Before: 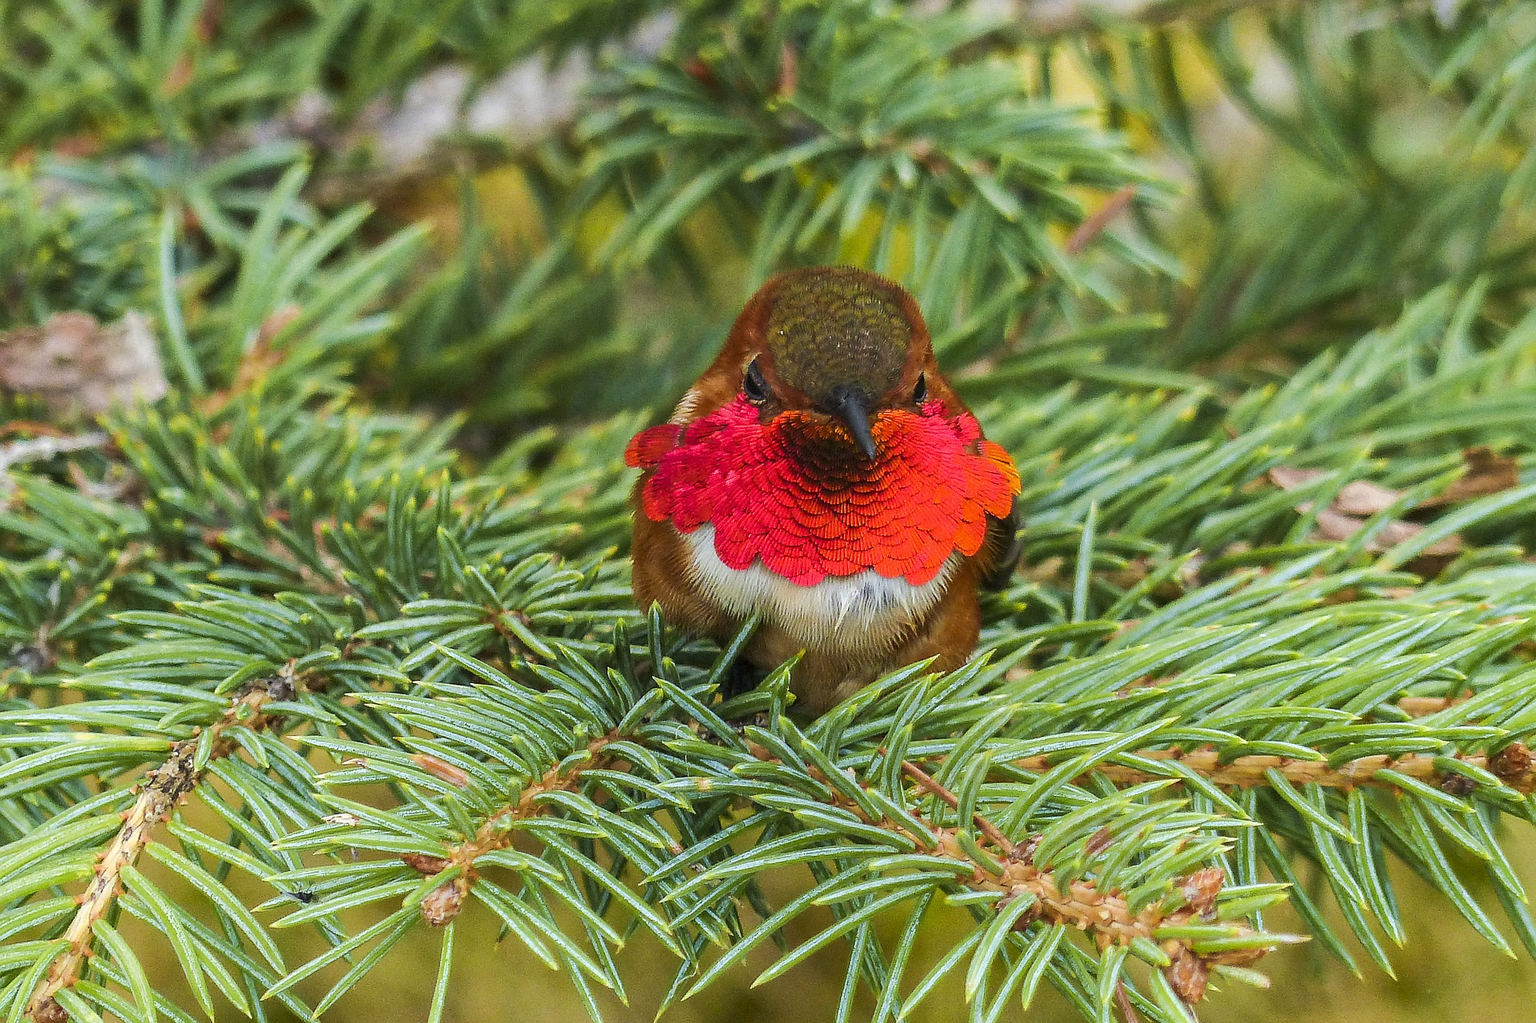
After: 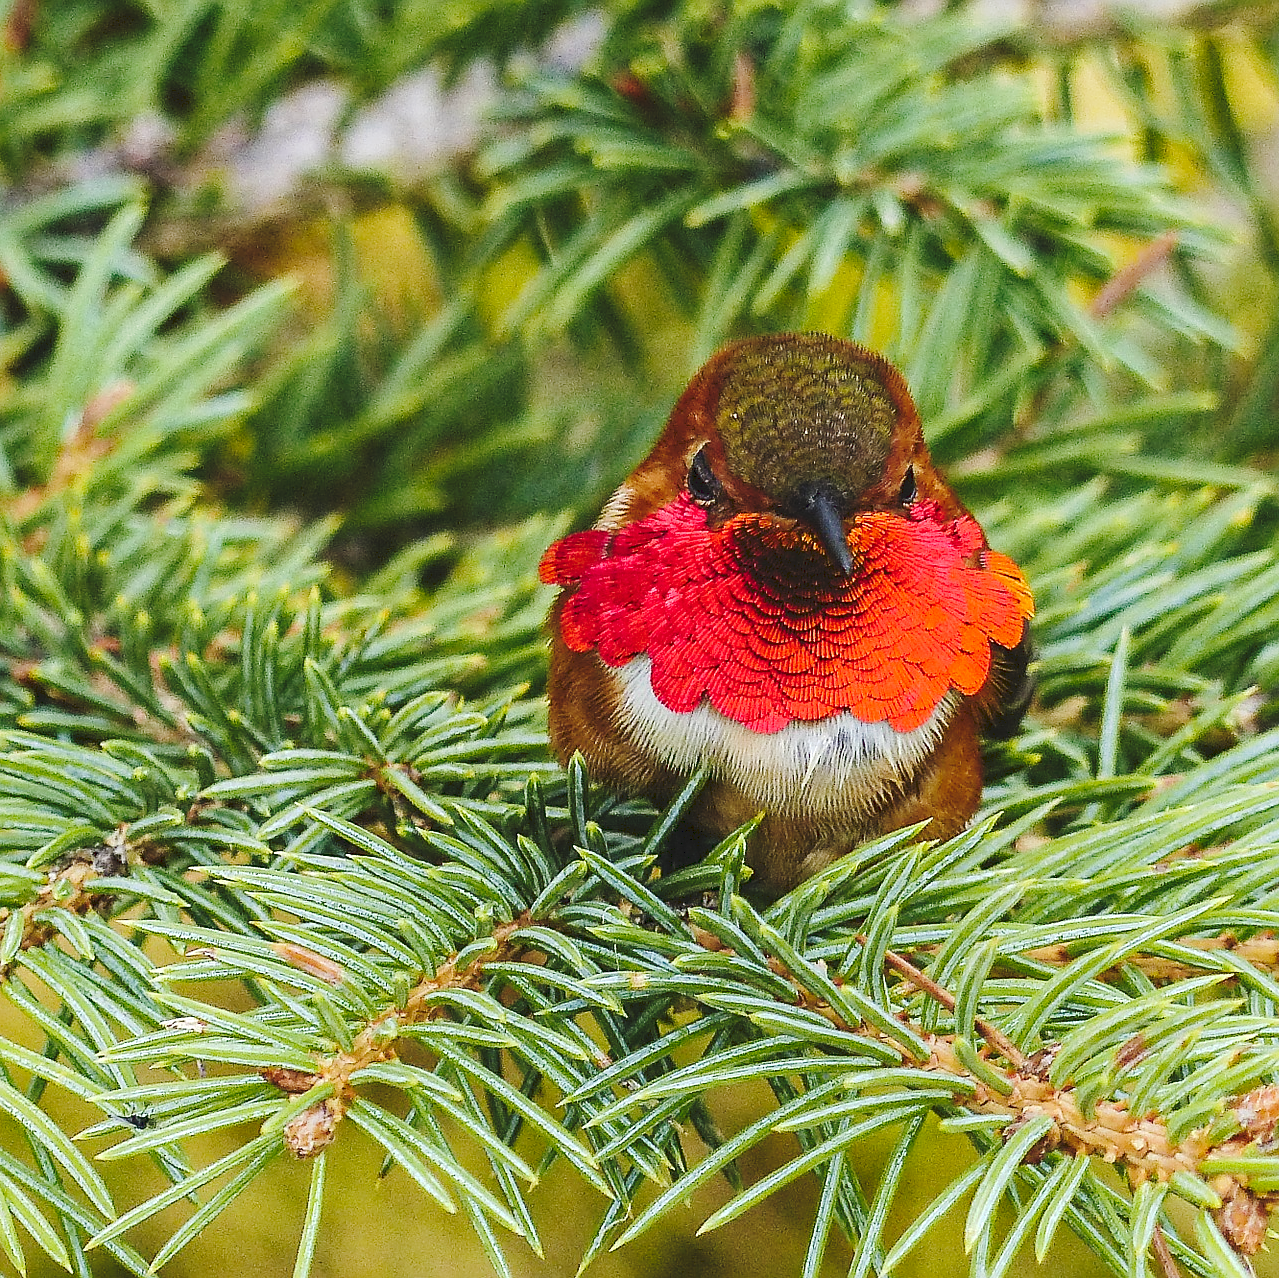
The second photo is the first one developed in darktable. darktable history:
crop and rotate: left 12.648%, right 20.685%
sharpen: on, module defaults
contrast brightness saturation: contrast 0.08, saturation 0.02
color calibration: illuminant same as pipeline (D50), adaptation none (bypass)
white balance: red 1, blue 1
tone curve: curves: ch0 [(0, 0) (0.003, 0.09) (0.011, 0.095) (0.025, 0.097) (0.044, 0.108) (0.069, 0.117) (0.1, 0.129) (0.136, 0.151) (0.177, 0.185) (0.224, 0.229) (0.277, 0.299) (0.335, 0.379) (0.399, 0.469) (0.468, 0.55) (0.543, 0.629) (0.623, 0.702) (0.709, 0.775) (0.801, 0.85) (0.898, 0.91) (1, 1)], preserve colors none
haze removal: compatibility mode true, adaptive false
